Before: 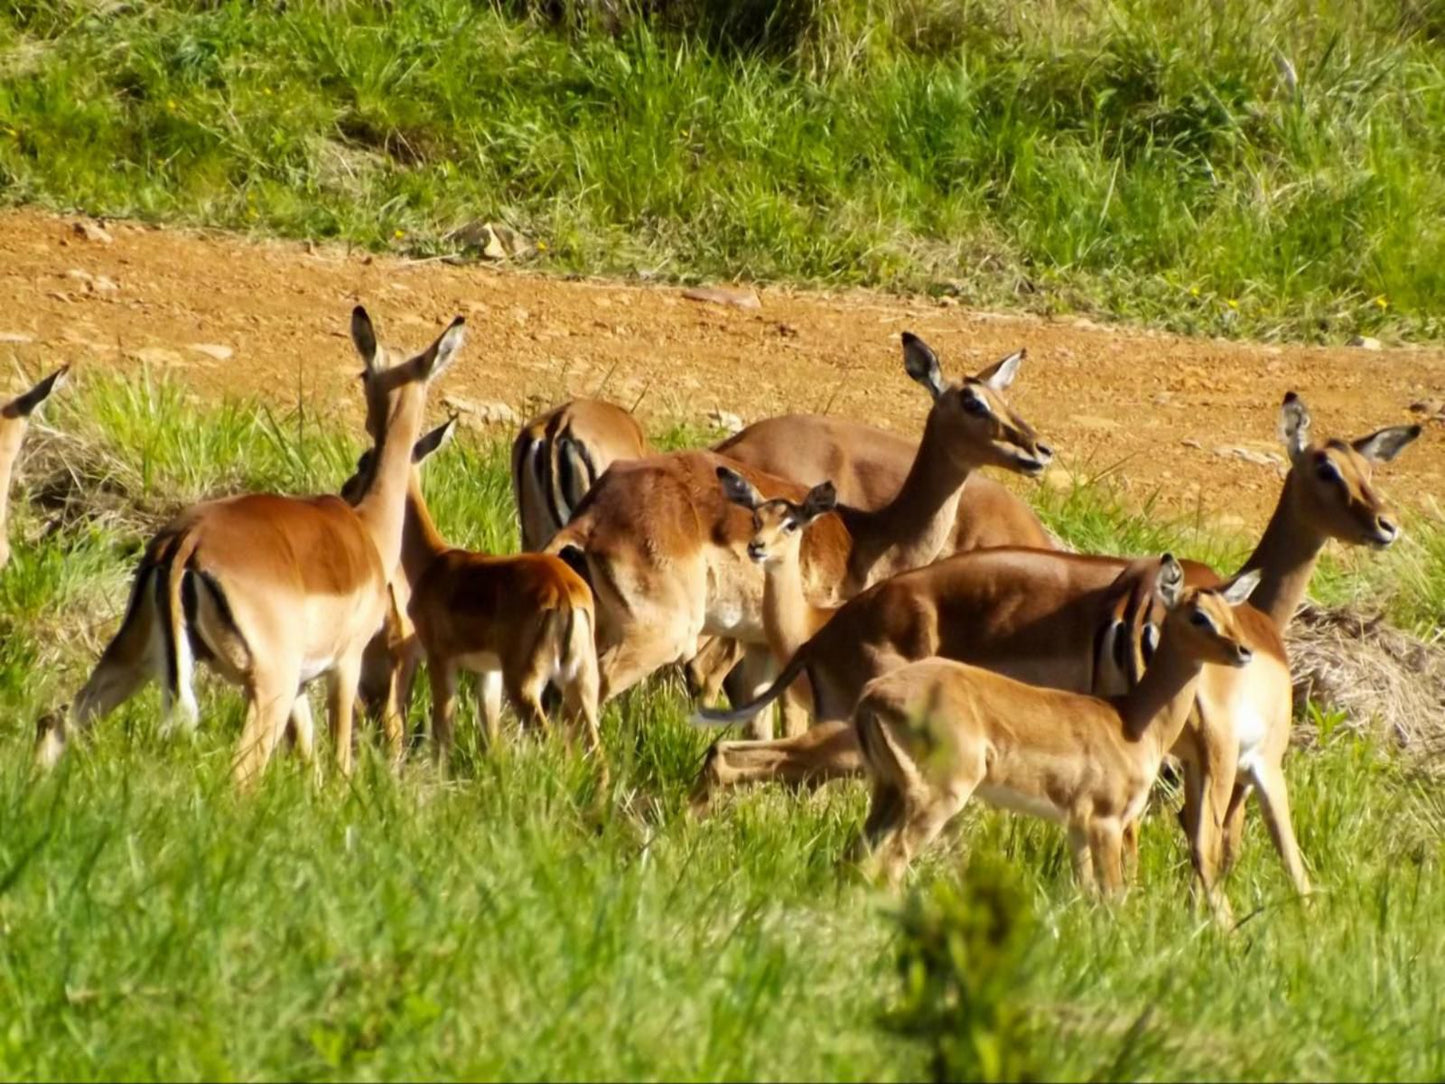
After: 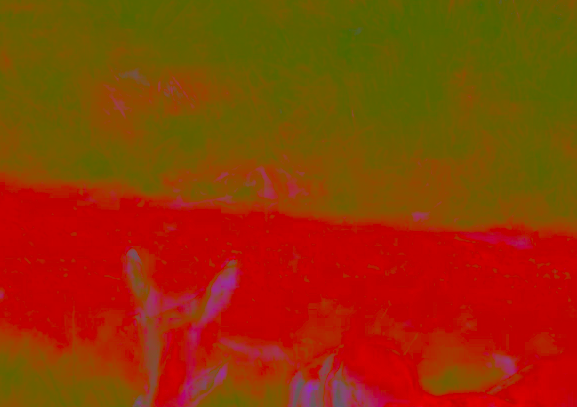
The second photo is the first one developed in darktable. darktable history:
color balance rgb: linear chroma grading › global chroma 14.376%, perceptual saturation grading › global saturation 30.146%, global vibrance -7.456%, contrast -13.518%, saturation formula JzAzBz (2021)
tone equalizer: on, module defaults
color calibration: output R [1.107, -0.012, -0.003, 0], output B [0, 0, 1.308, 0], illuminant Planckian (black body), x 0.368, y 0.361, temperature 4275.79 K
contrast brightness saturation: contrast -0.985, brightness -0.18, saturation 0.764
crop: left 15.717%, top 5.428%, right 44.29%, bottom 56.969%
